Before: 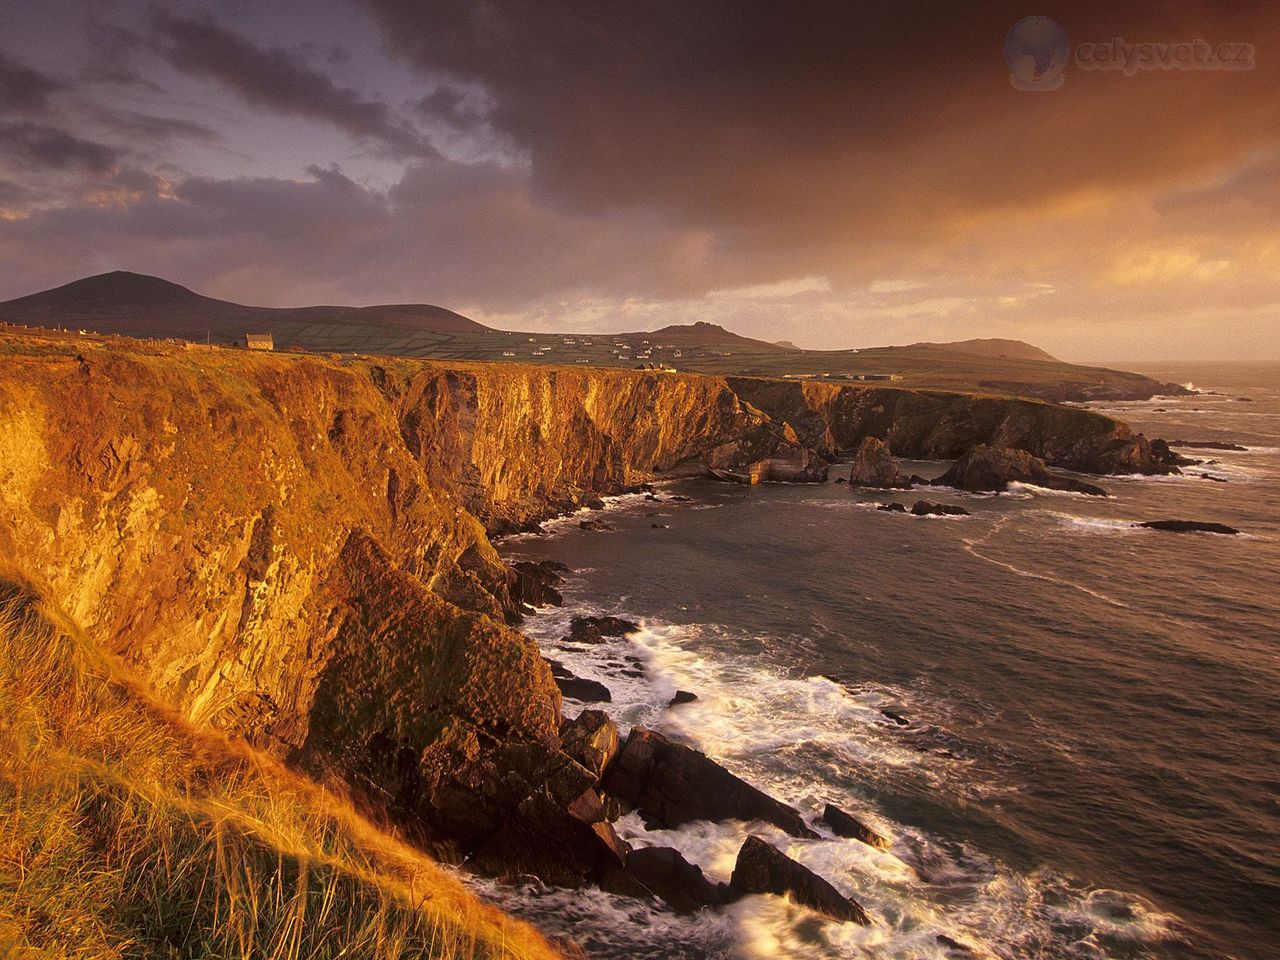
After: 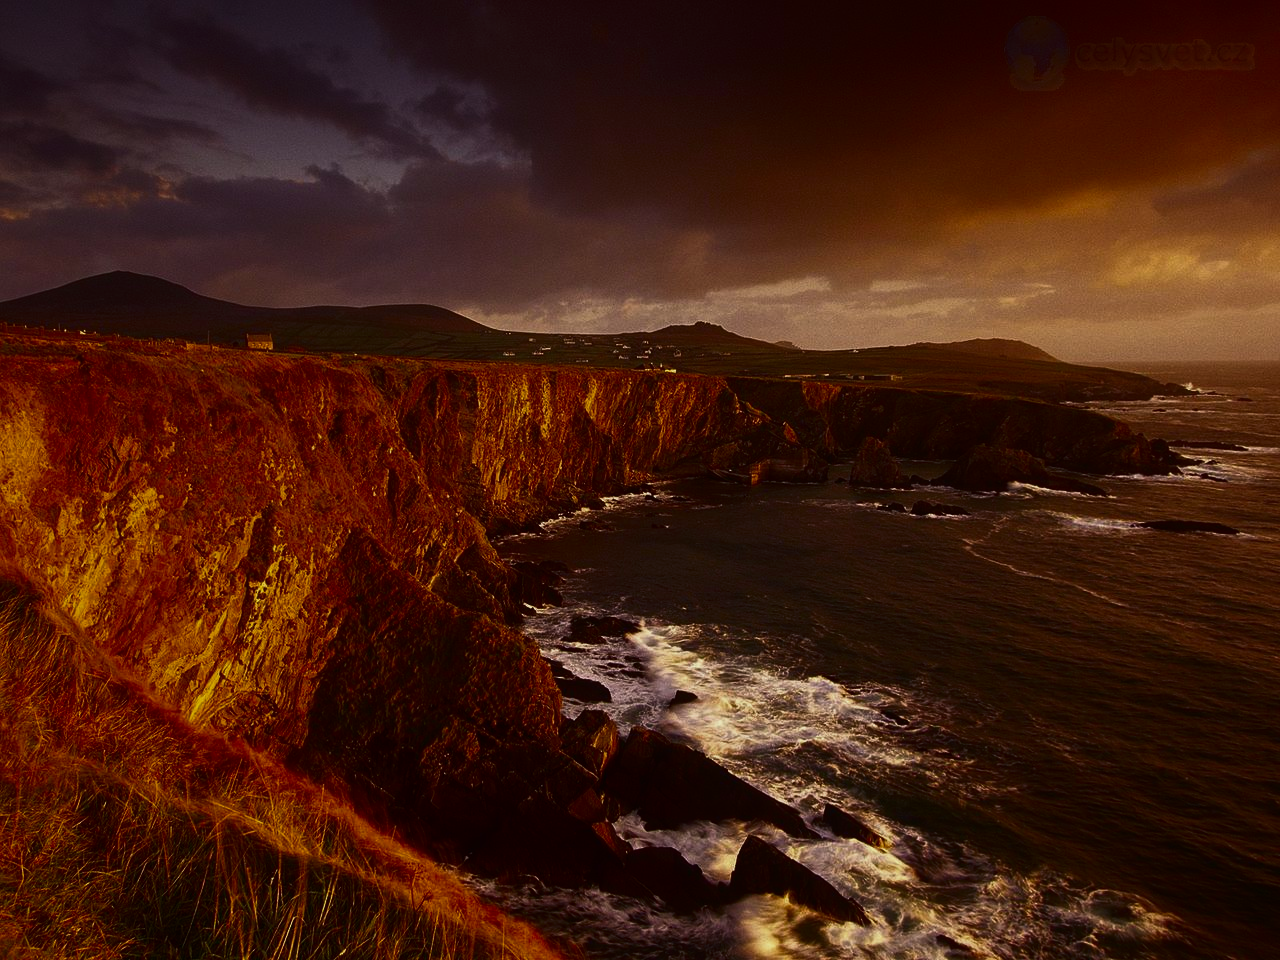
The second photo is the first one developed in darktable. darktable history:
exposure: black level correction -0.015, exposure -0.125 EV, compensate highlight preservation false
contrast brightness saturation: contrast 0.09, brightness -0.59, saturation 0.17
